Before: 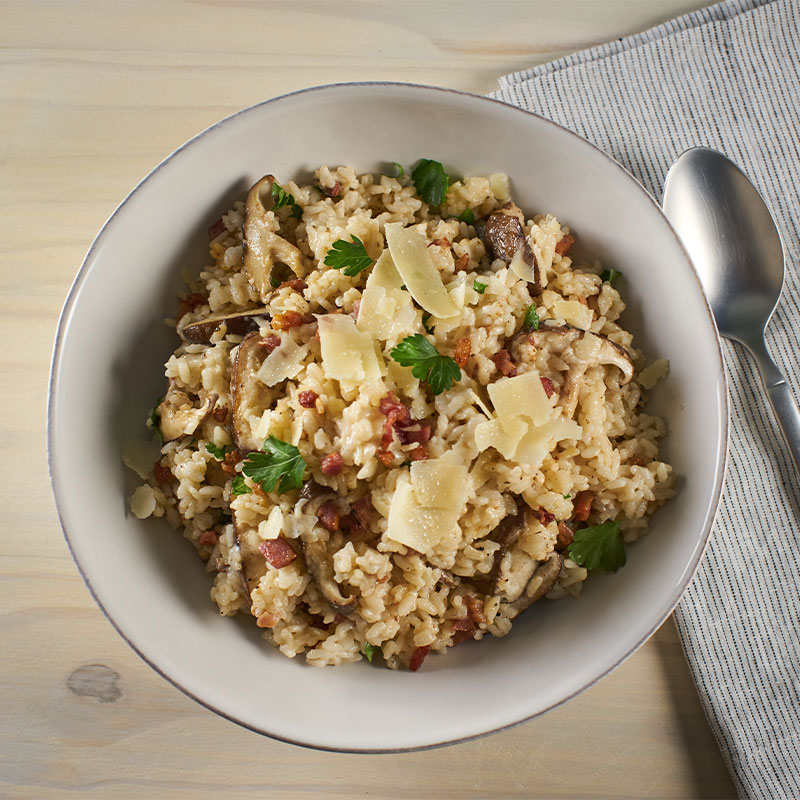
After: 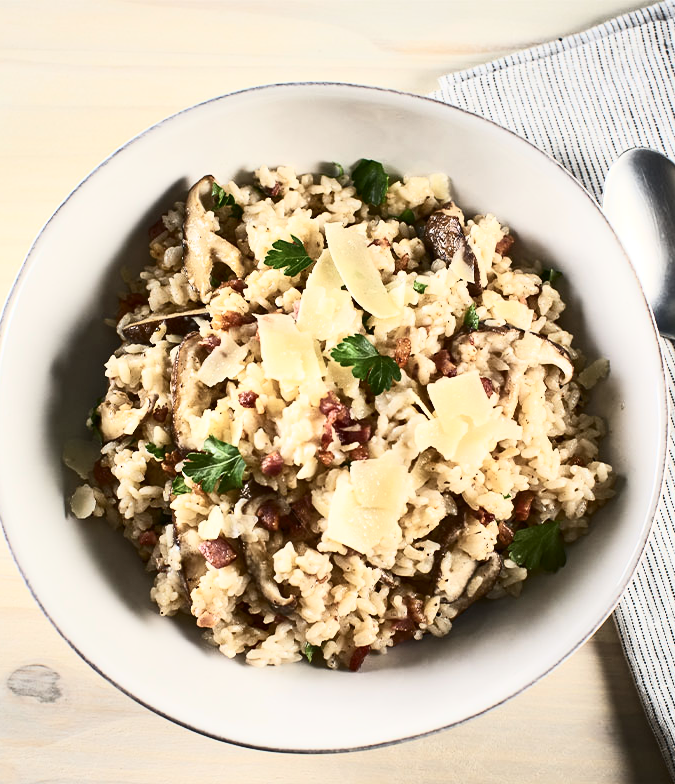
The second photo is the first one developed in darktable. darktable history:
crop: left 7.598%, right 7.873%
global tonemap: drago (0.7, 100)
contrast brightness saturation: contrast 0.5, saturation -0.1
